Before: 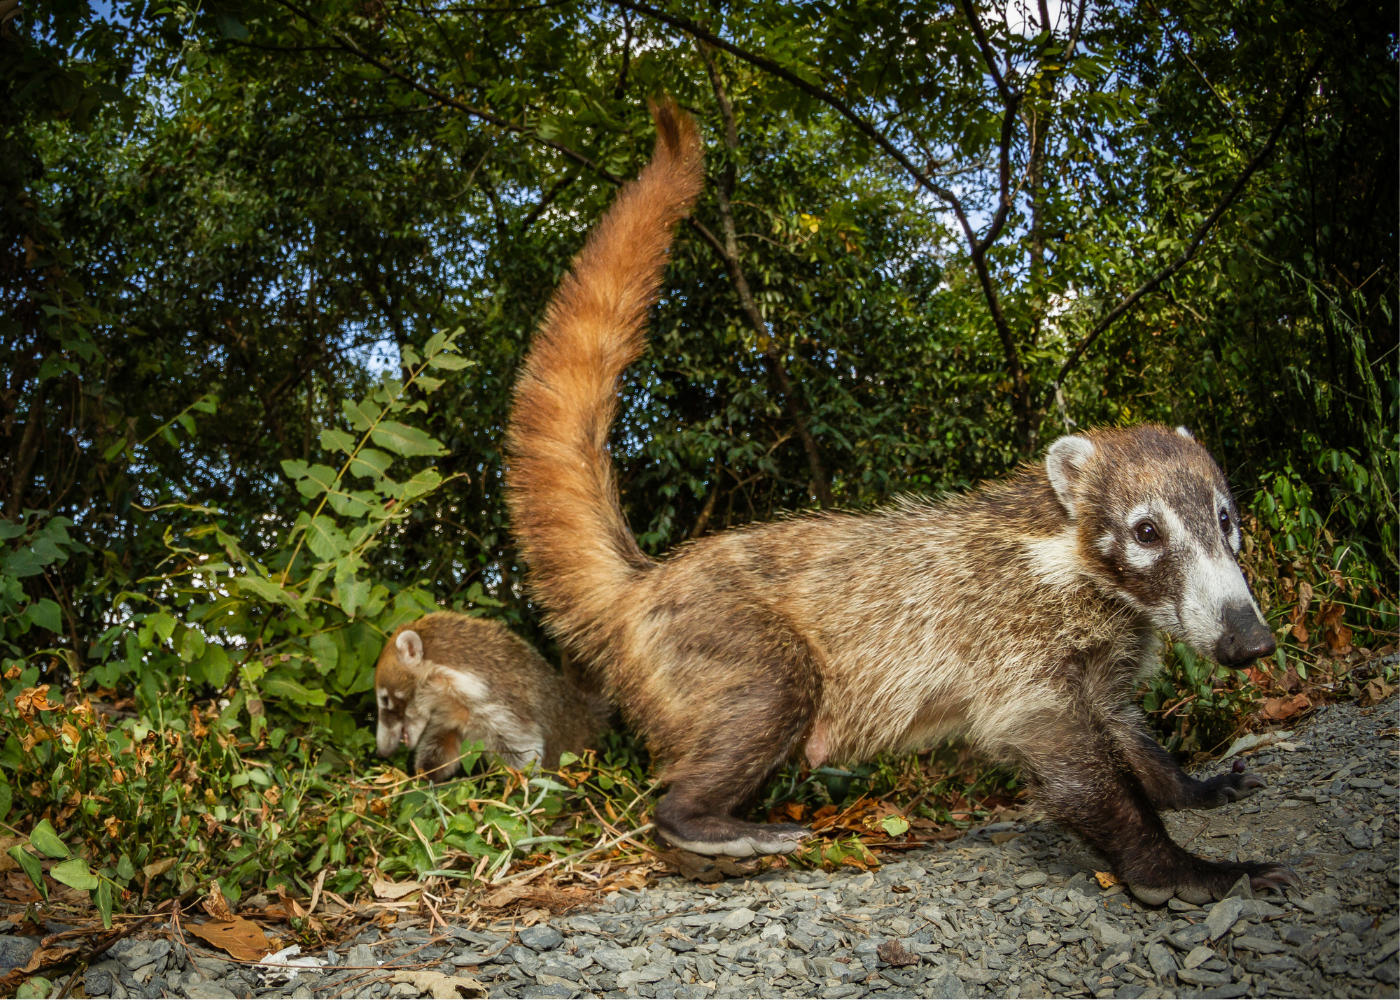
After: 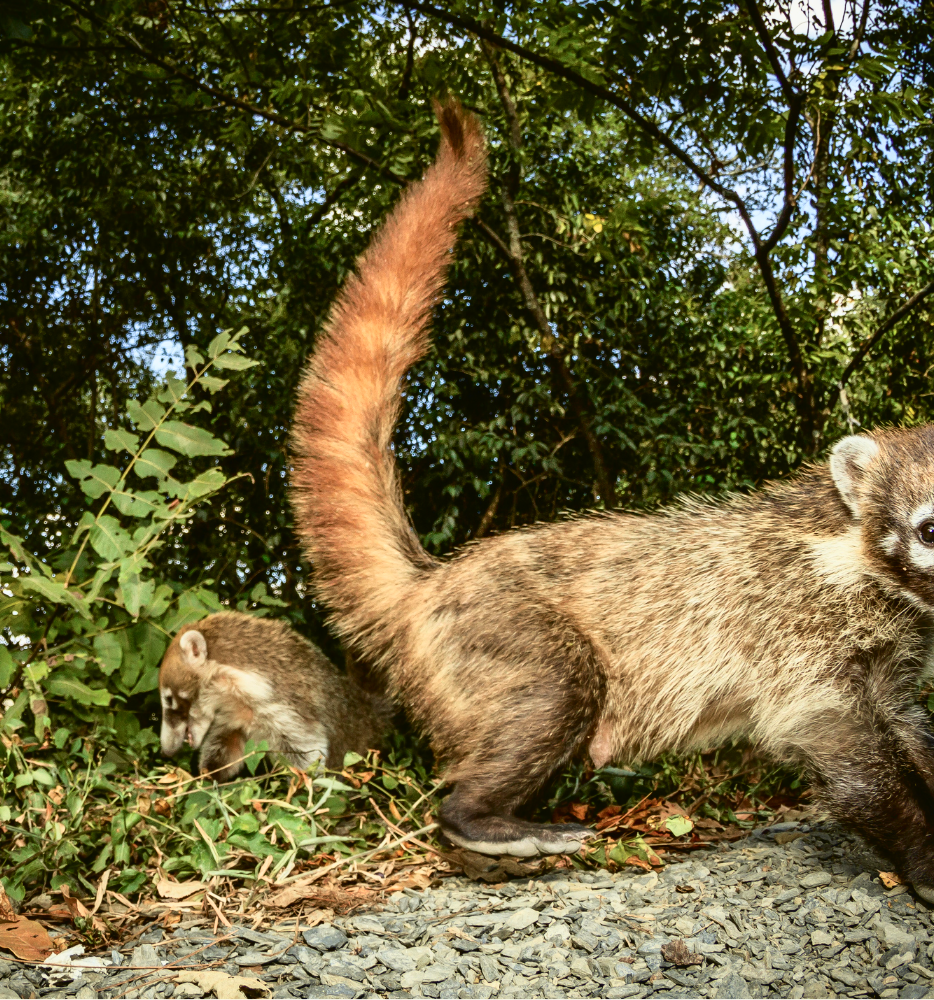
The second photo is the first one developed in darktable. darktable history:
crop and rotate: left 15.446%, right 17.836%
tone curve: curves: ch0 [(0, 0.023) (0.087, 0.065) (0.184, 0.168) (0.45, 0.54) (0.57, 0.683) (0.706, 0.841) (0.877, 0.948) (1, 0.984)]; ch1 [(0, 0) (0.388, 0.369) (0.447, 0.447) (0.505, 0.5) (0.534, 0.535) (0.563, 0.563) (0.579, 0.59) (0.644, 0.663) (1, 1)]; ch2 [(0, 0) (0.301, 0.259) (0.385, 0.395) (0.492, 0.496) (0.518, 0.537) (0.583, 0.605) (0.673, 0.667) (1, 1)], color space Lab, independent channels, preserve colors none
